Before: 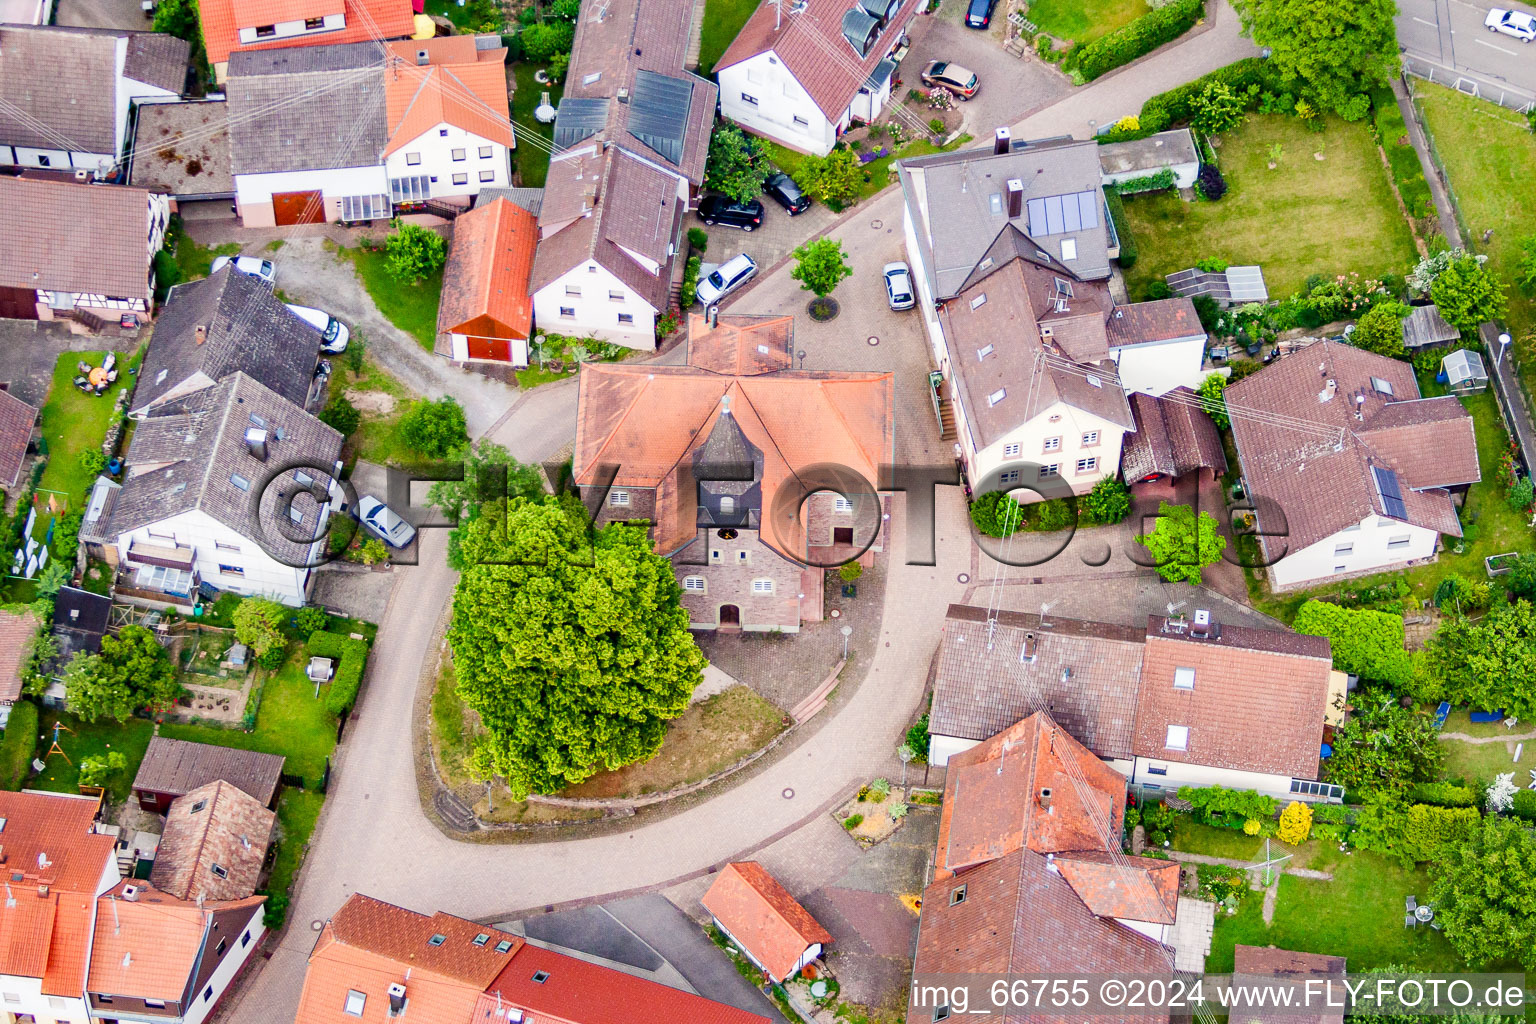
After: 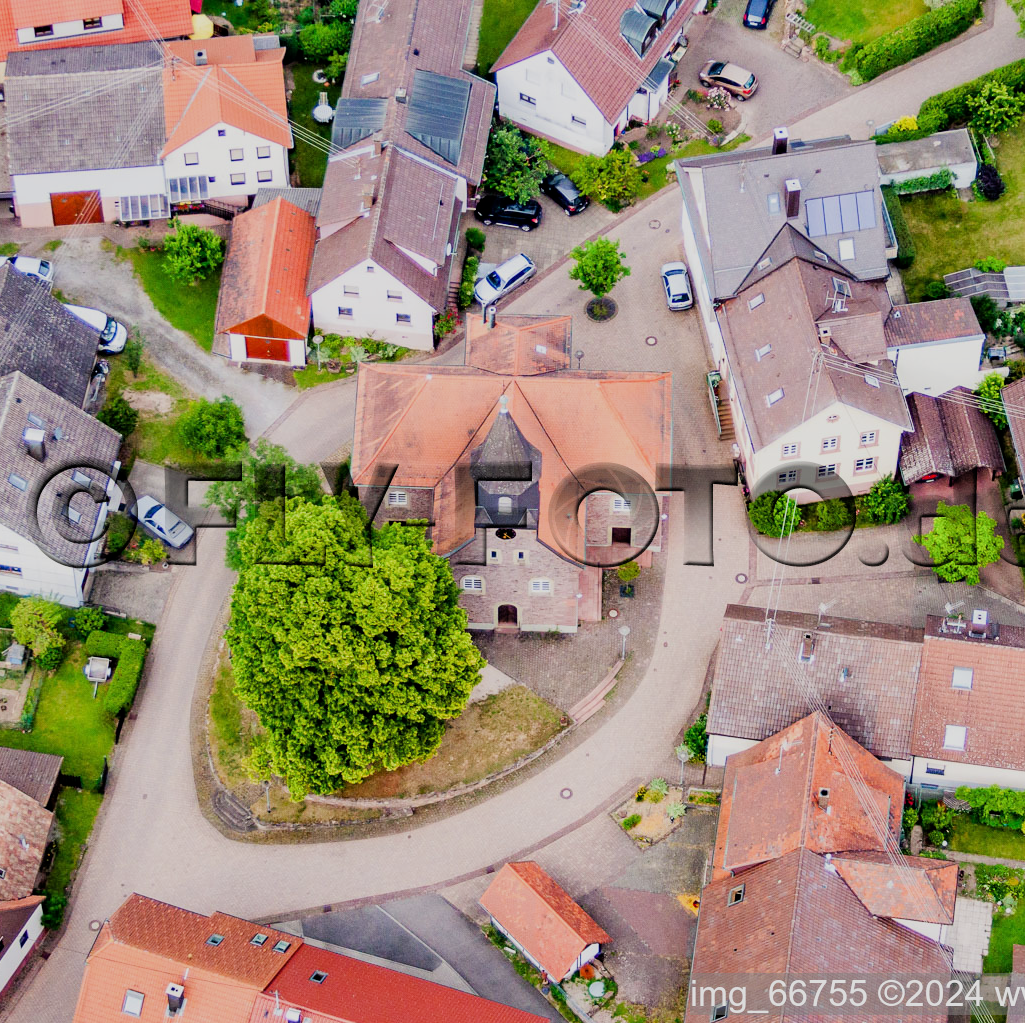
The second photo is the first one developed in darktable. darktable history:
crop and rotate: left 14.462%, right 18.774%
filmic rgb: black relative exposure -7.91 EV, white relative exposure 4.1 EV, hardness 4.05, latitude 51.49%, contrast 1.007, shadows ↔ highlights balance 5.7%
